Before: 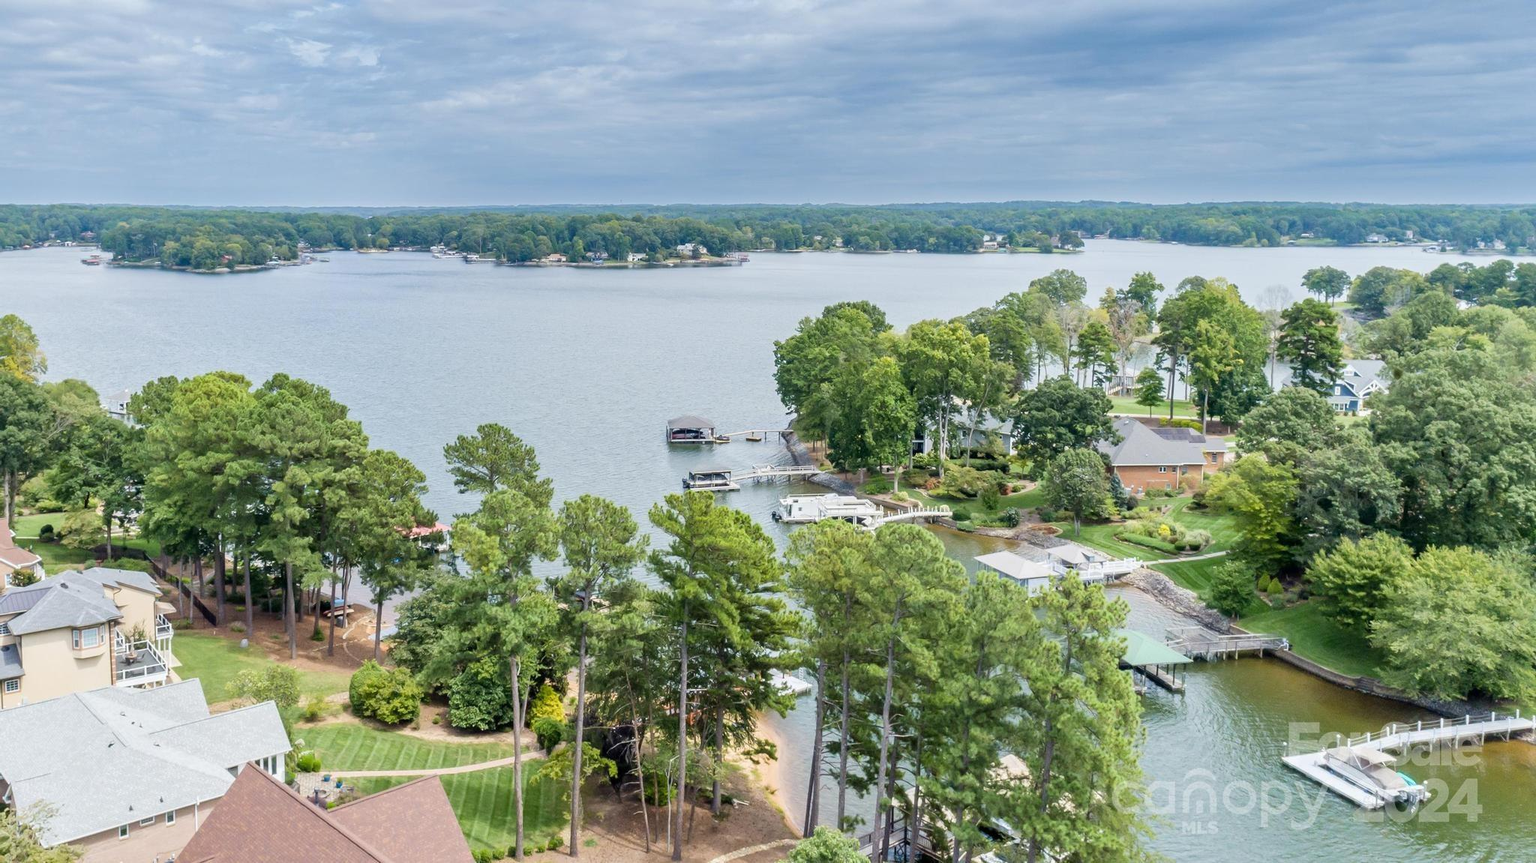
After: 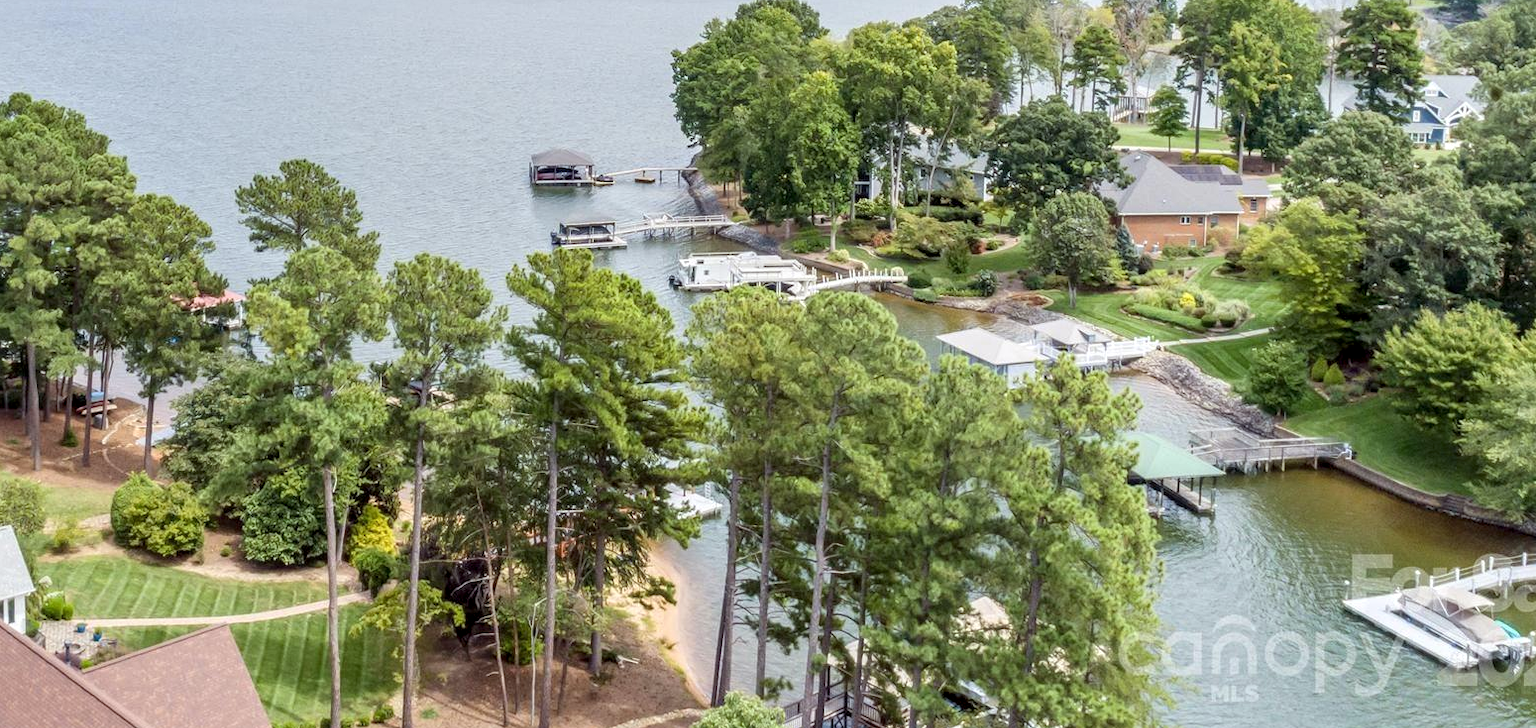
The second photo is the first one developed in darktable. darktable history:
local contrast: on, module defaults
color balance: mode lift, gamma, gain (sRGB), lift [1, 1.049, 1, 1]
crop and rotate: left 17.299%, top 35.115%, right 7.015%, bottom 1.024%
